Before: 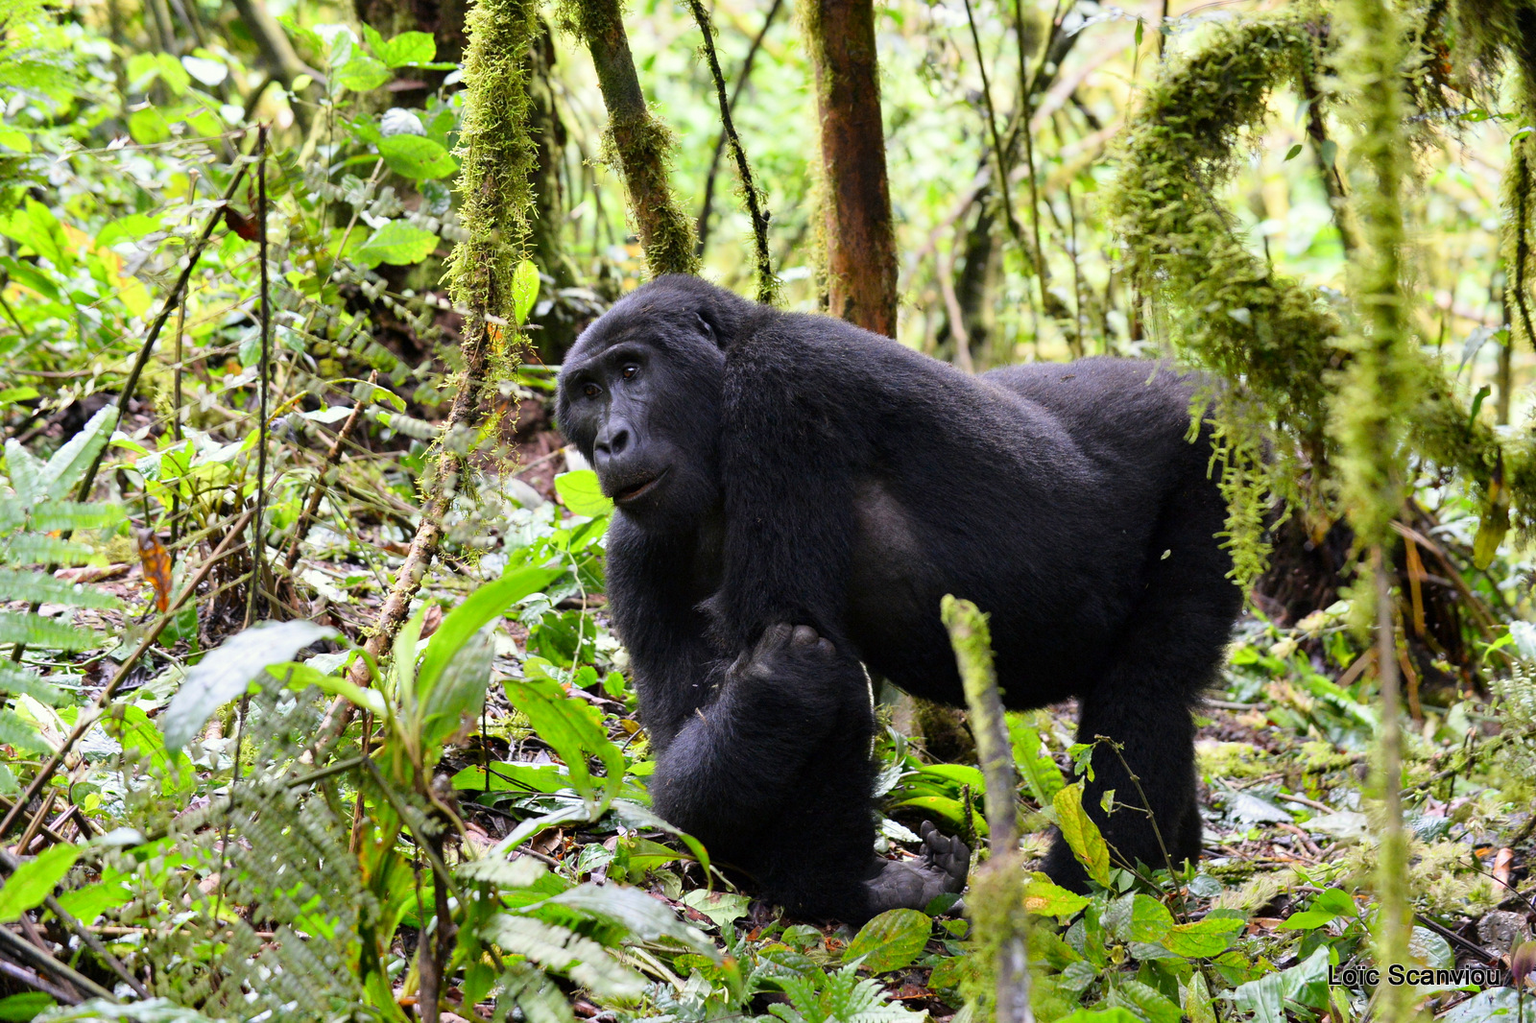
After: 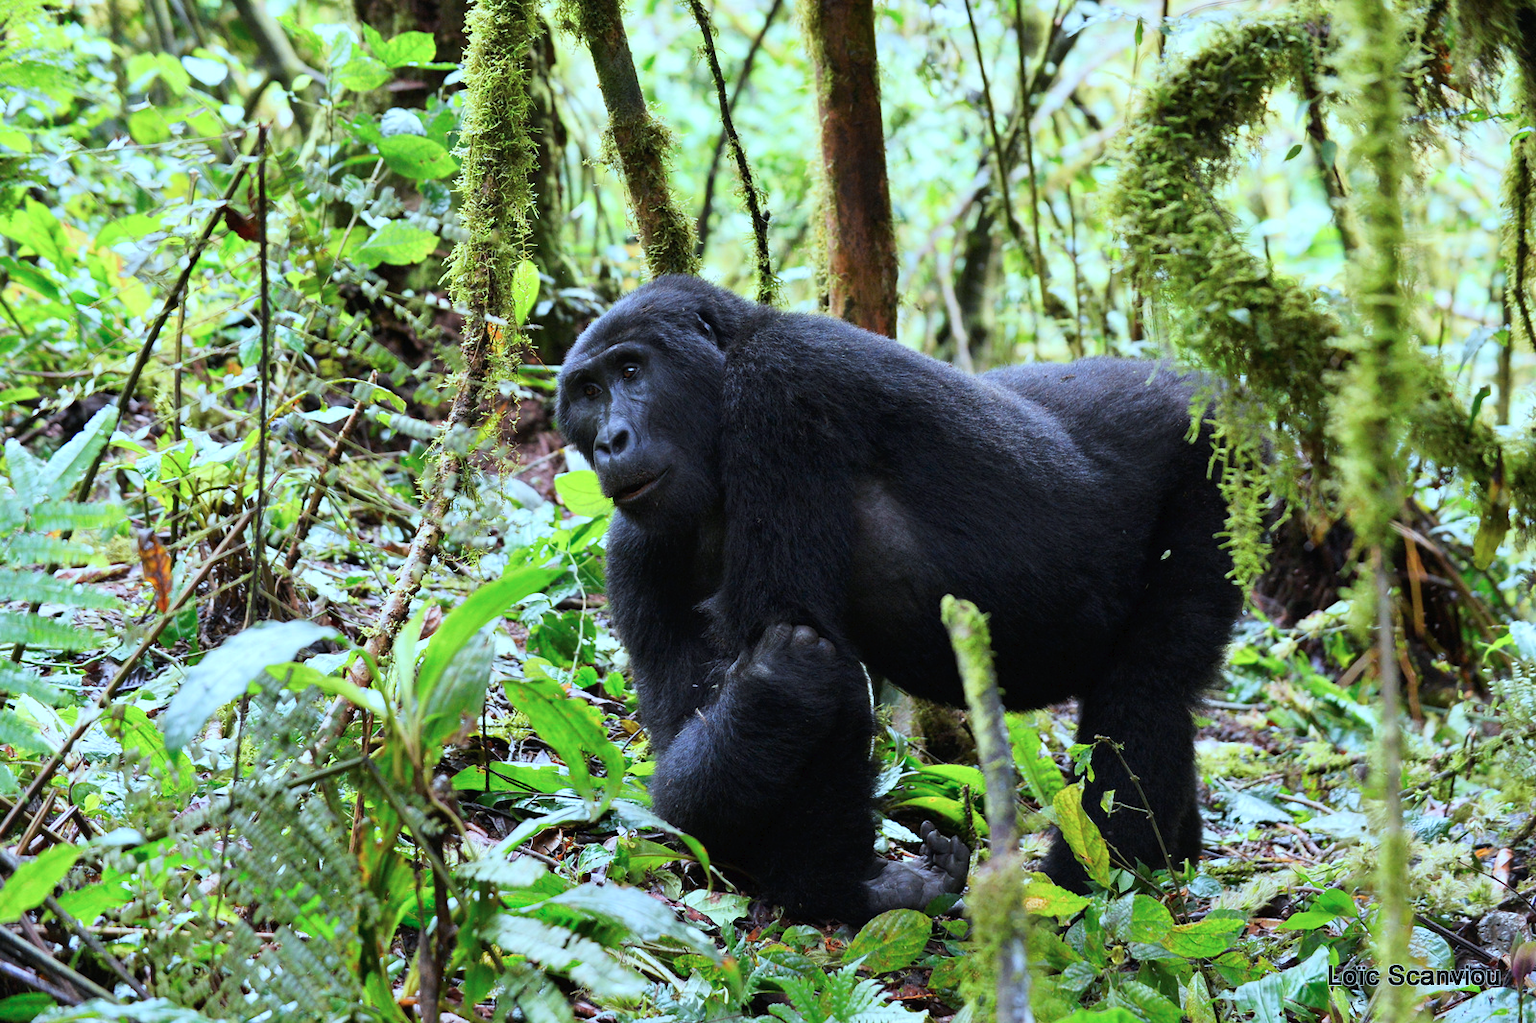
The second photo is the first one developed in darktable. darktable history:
tone curve: curves: ch0 [(0, 0) (0.003, 0.014) (0.011, 0.019) (0.025, 0.028) (0.044, 0.044) (0.069, 0.069) (0.1, 0.1) (0.136, 0.131) (0.177, 0.168) (0.224, 0.206) (0.277, 0.255) (0.335, 0.309) (0.399, 0.374) (0.468, 0.452) (0.543, 0.535) (0.623, 0.623) (0.709, 0.72) (0.801, 0.815) (0.898, 0.898) (1, 1)], preserve colors none
color correction: highlights a* -10.62, highlights b* -19.23
